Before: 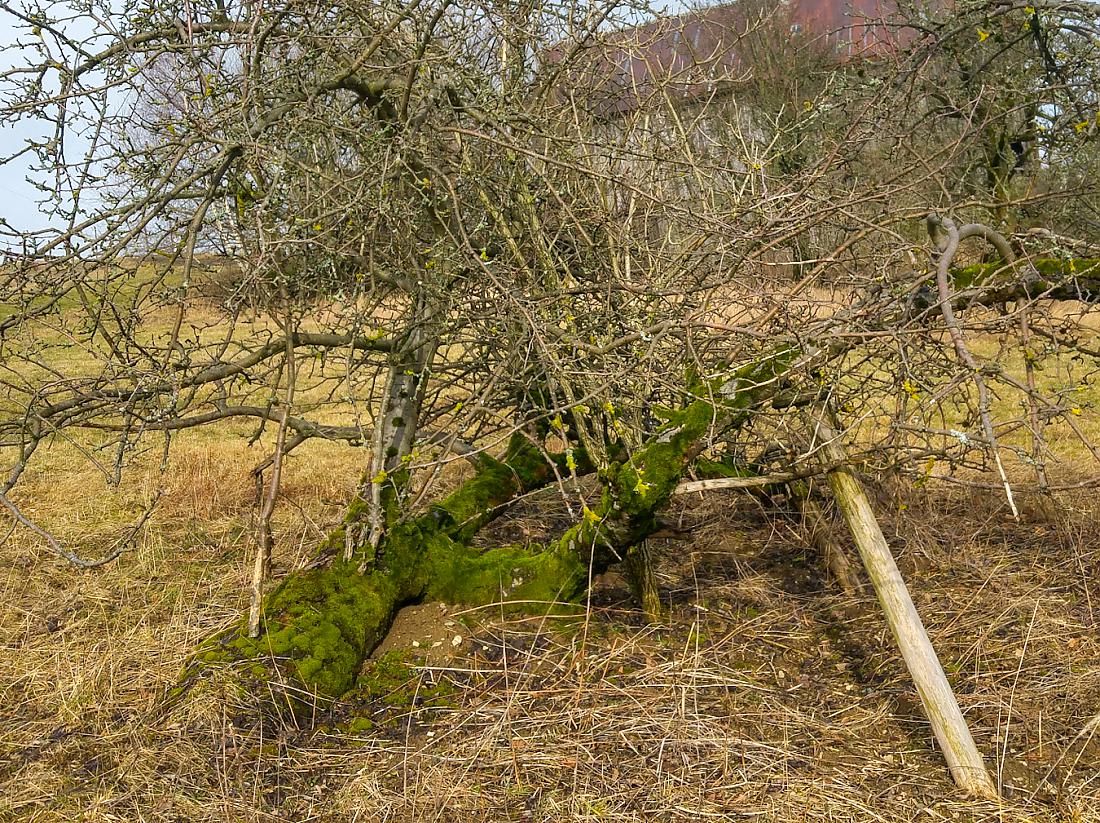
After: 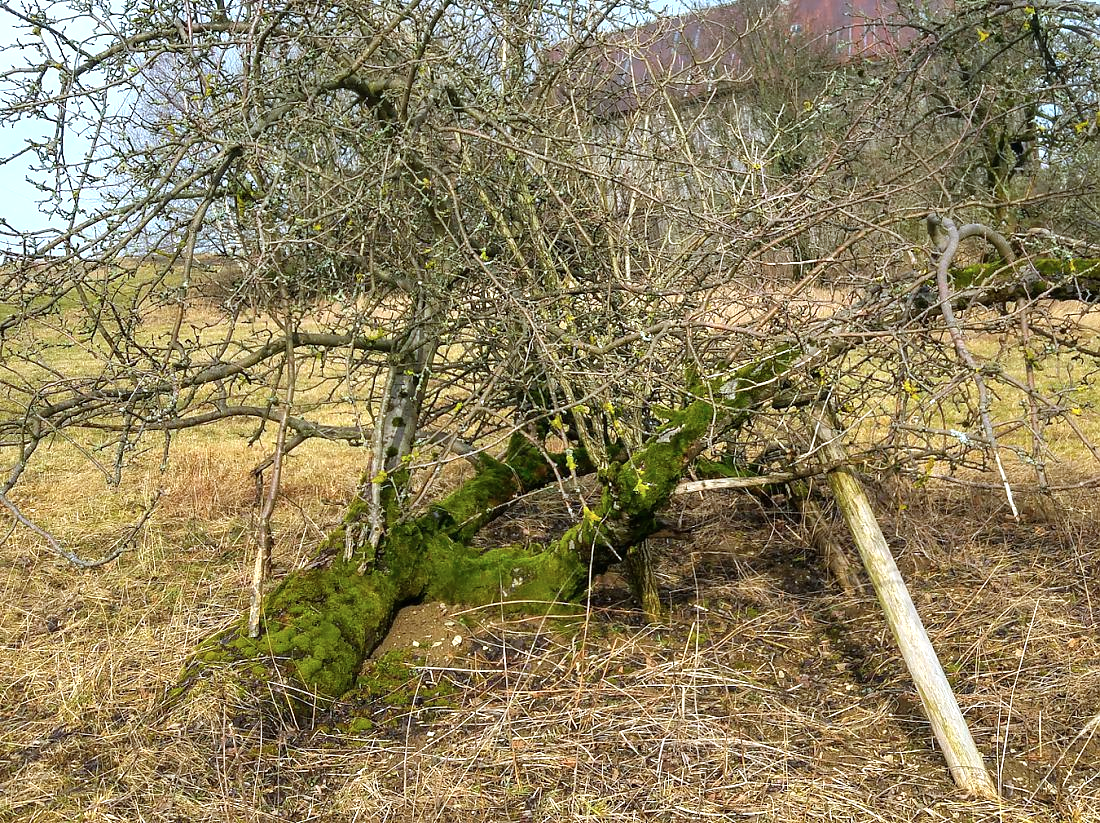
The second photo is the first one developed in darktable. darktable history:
tone equalizer: -8 EV -0.429 EV, -7 EV -0.365 EV, -6 EV -0.324 EV, -5 EV -0.184 EV, -3 EV 0.193 EV, -2 EV 0.35 EV, -1 EV 0.39 EV, +0 EV 0.437 EV
color correction: highlights a* -3.93, highlights b* -11.16
